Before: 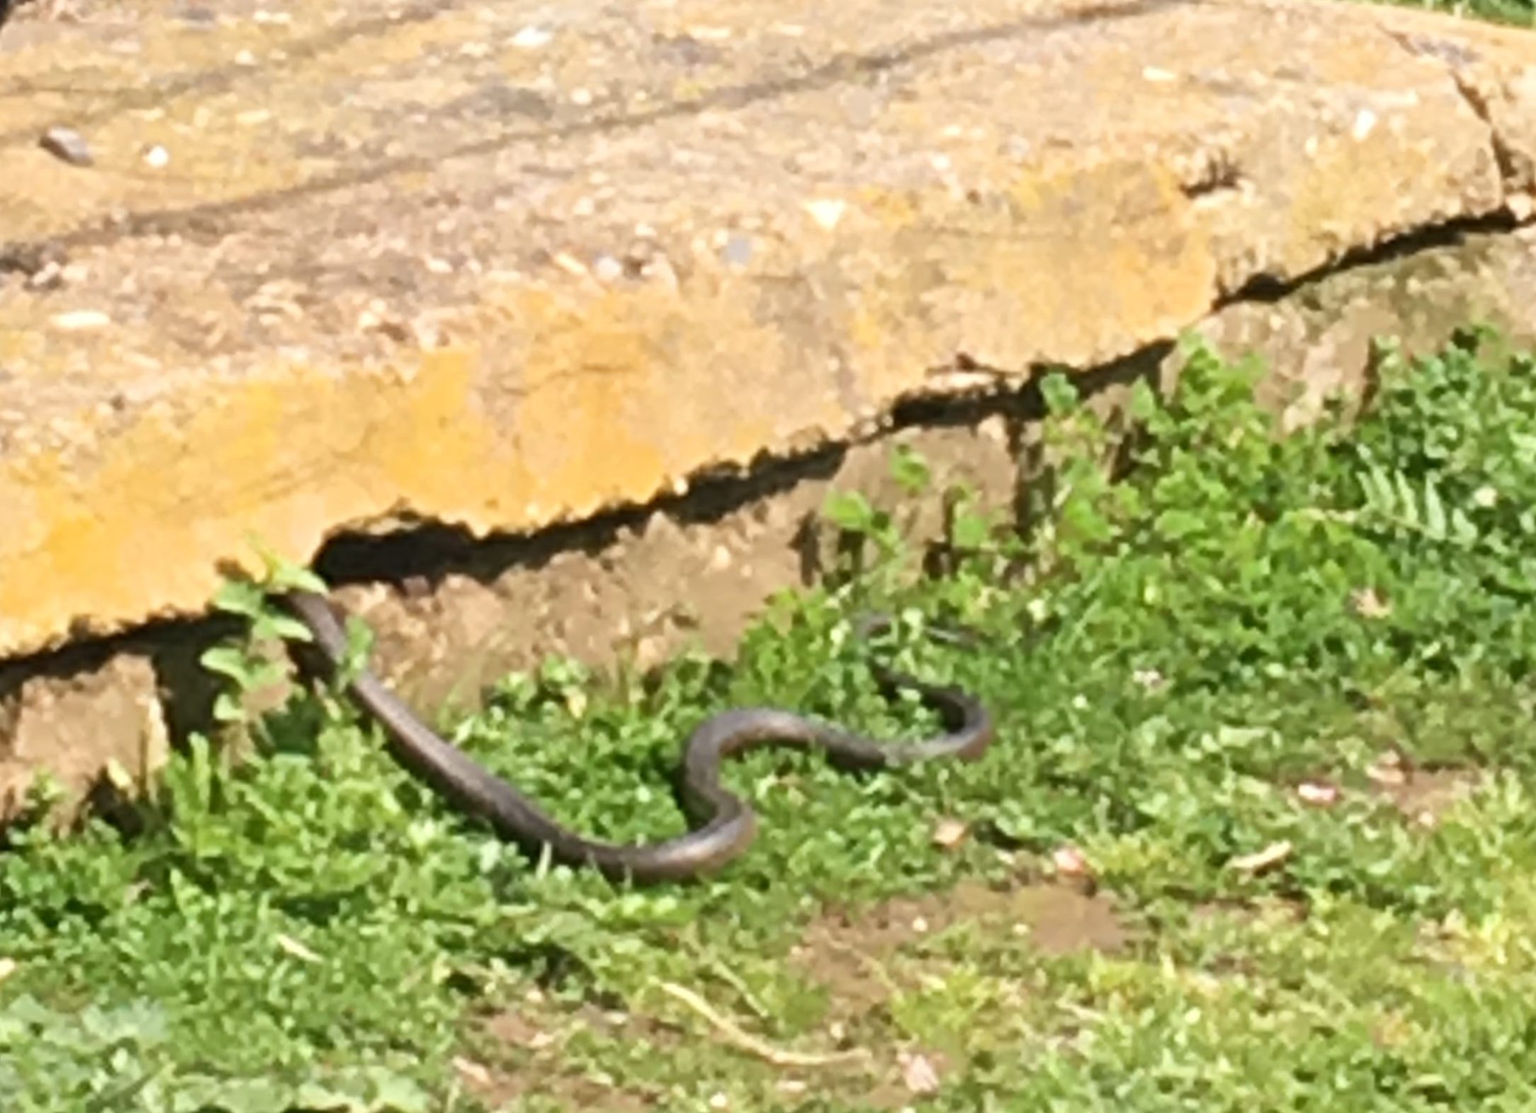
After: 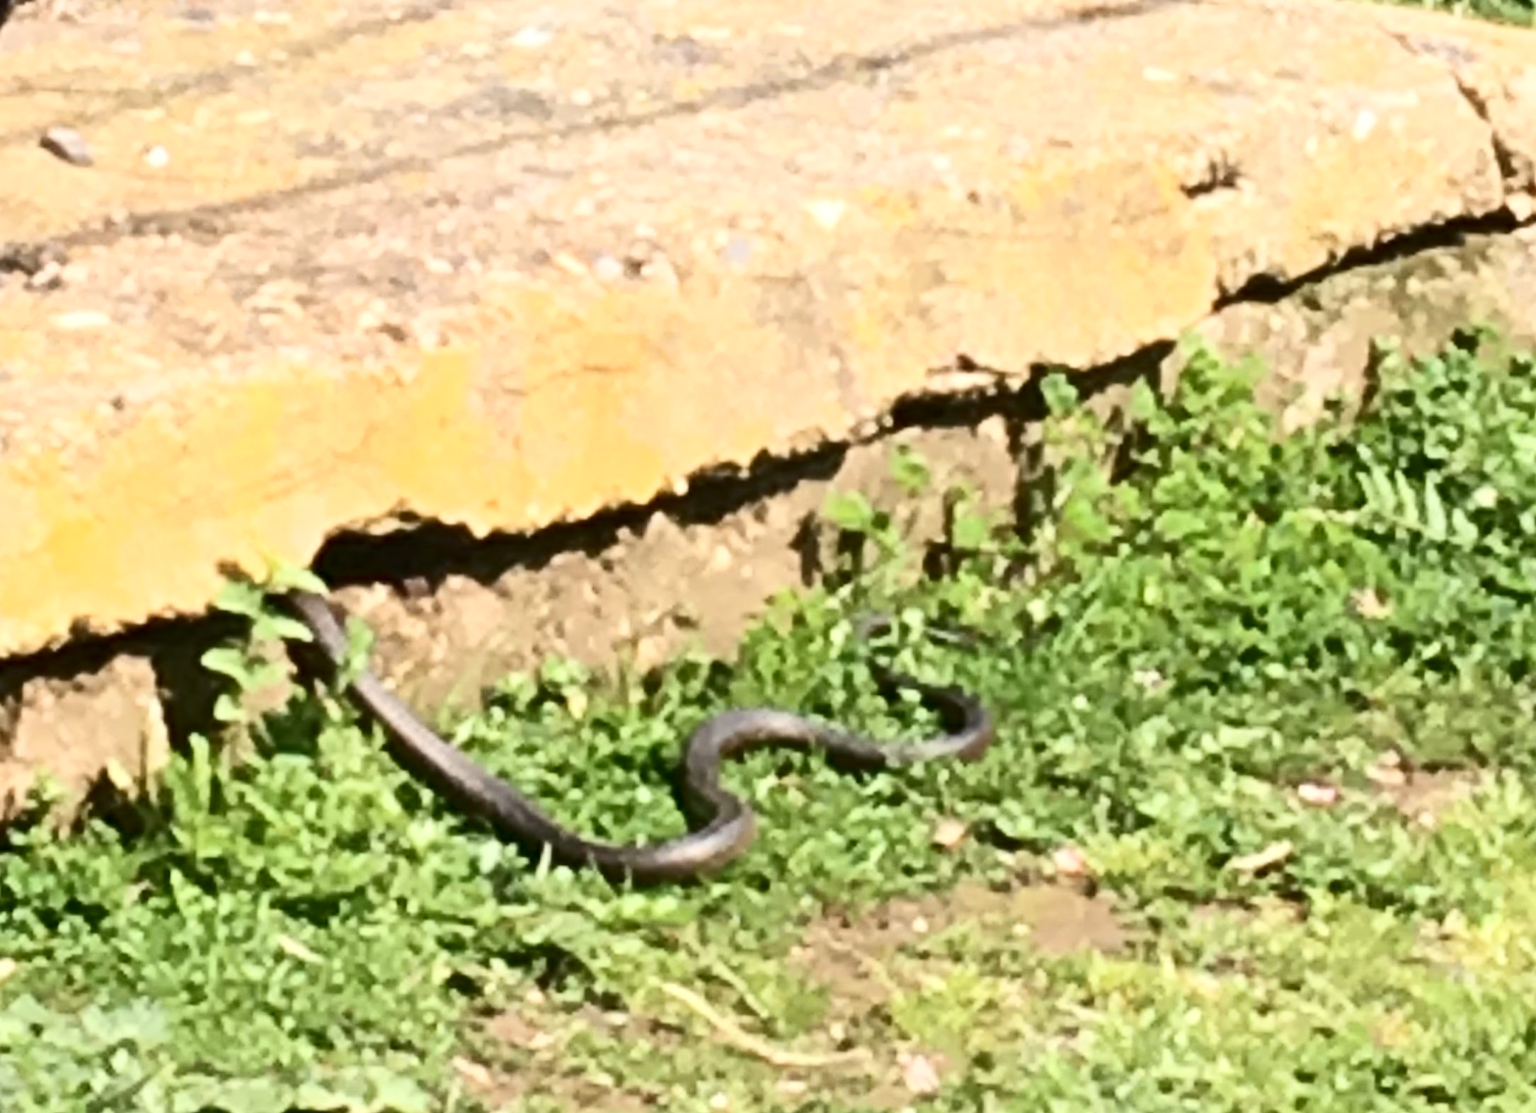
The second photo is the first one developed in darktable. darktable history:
contrast brightness saturation: contrast 0.292
